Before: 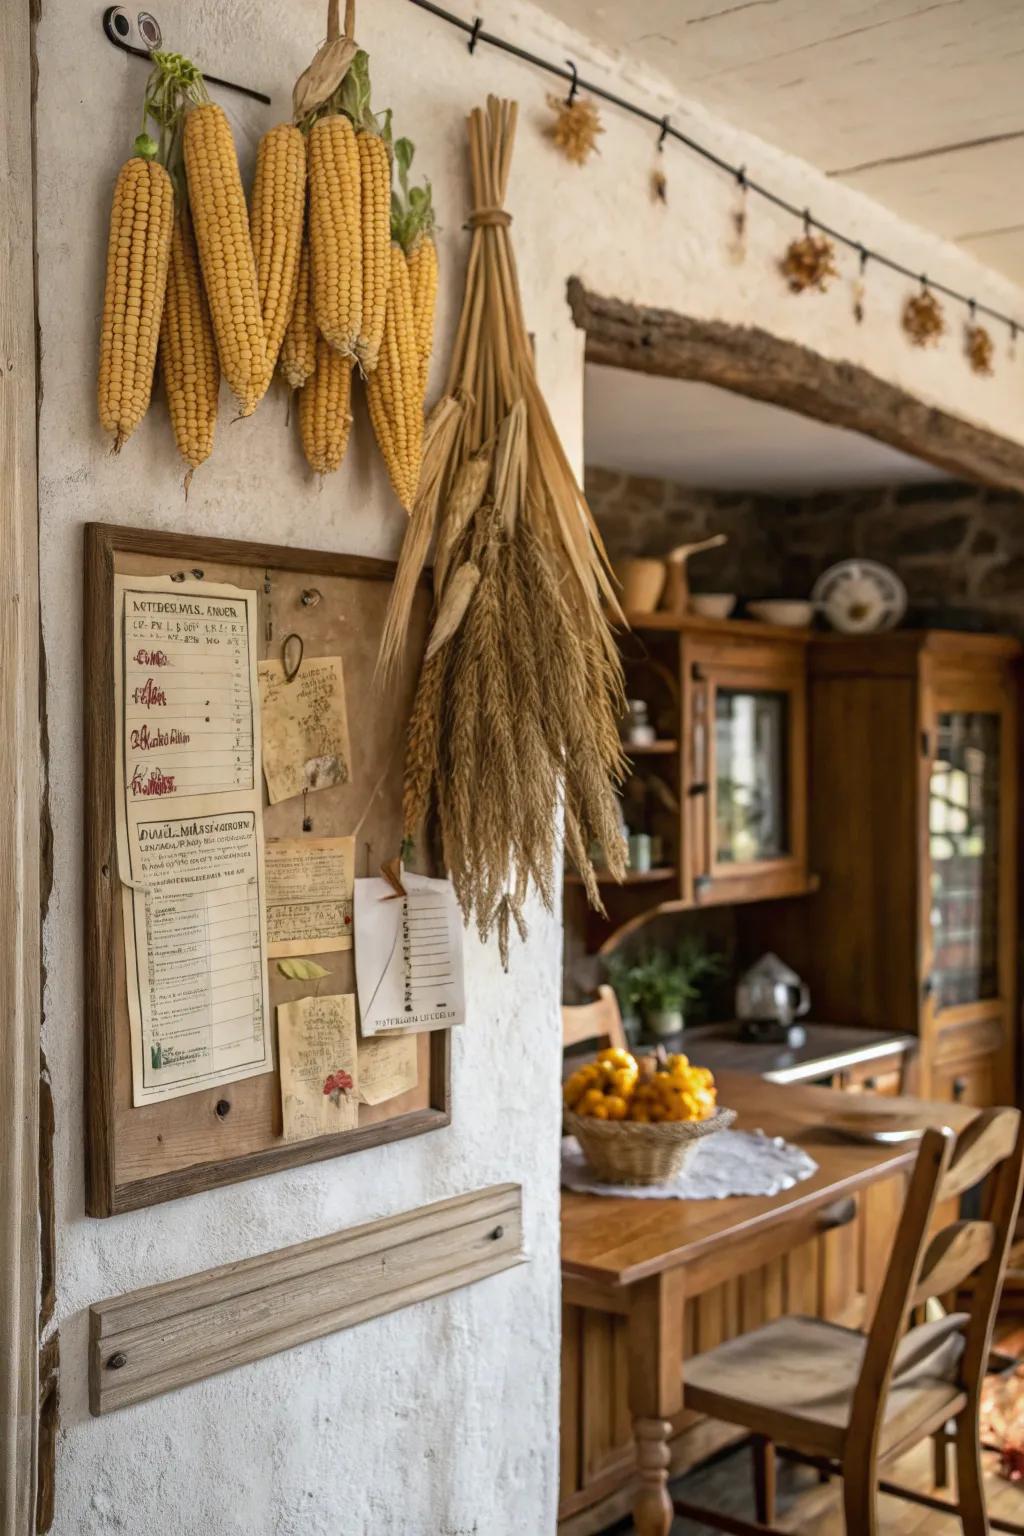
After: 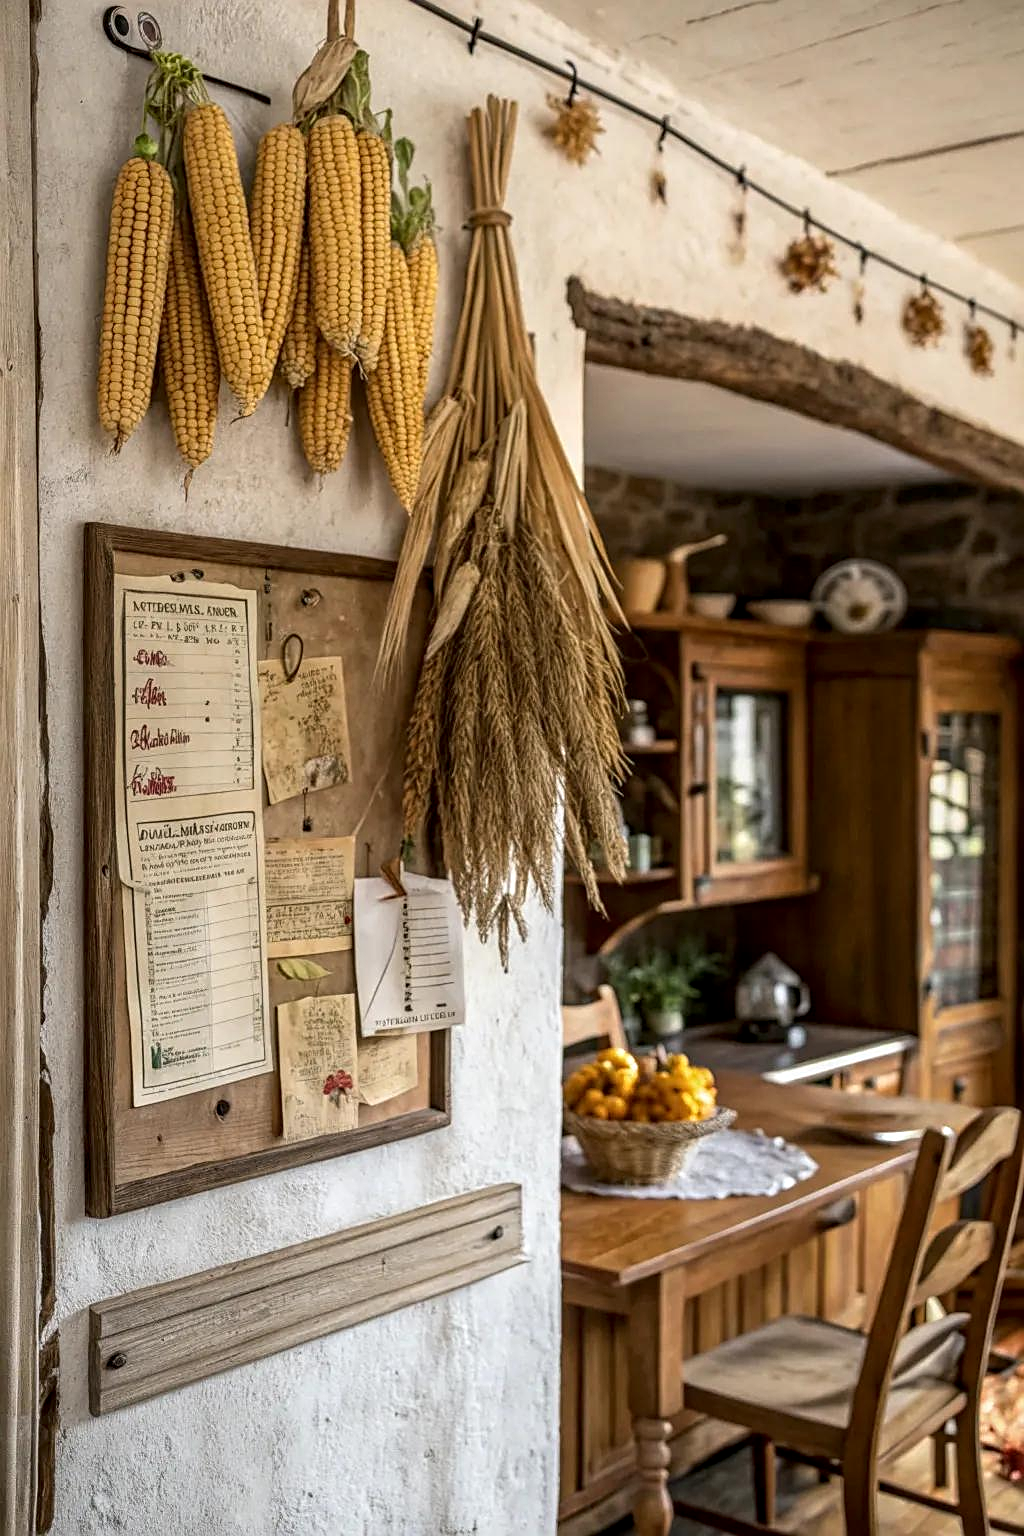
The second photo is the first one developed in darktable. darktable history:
tone equalizer: mask exposure compensation -0.485 EV
shadows and highlights: shadows -30.79, highlights 29.6
sharpen: on, module defaults
local contrast: detail 130%
